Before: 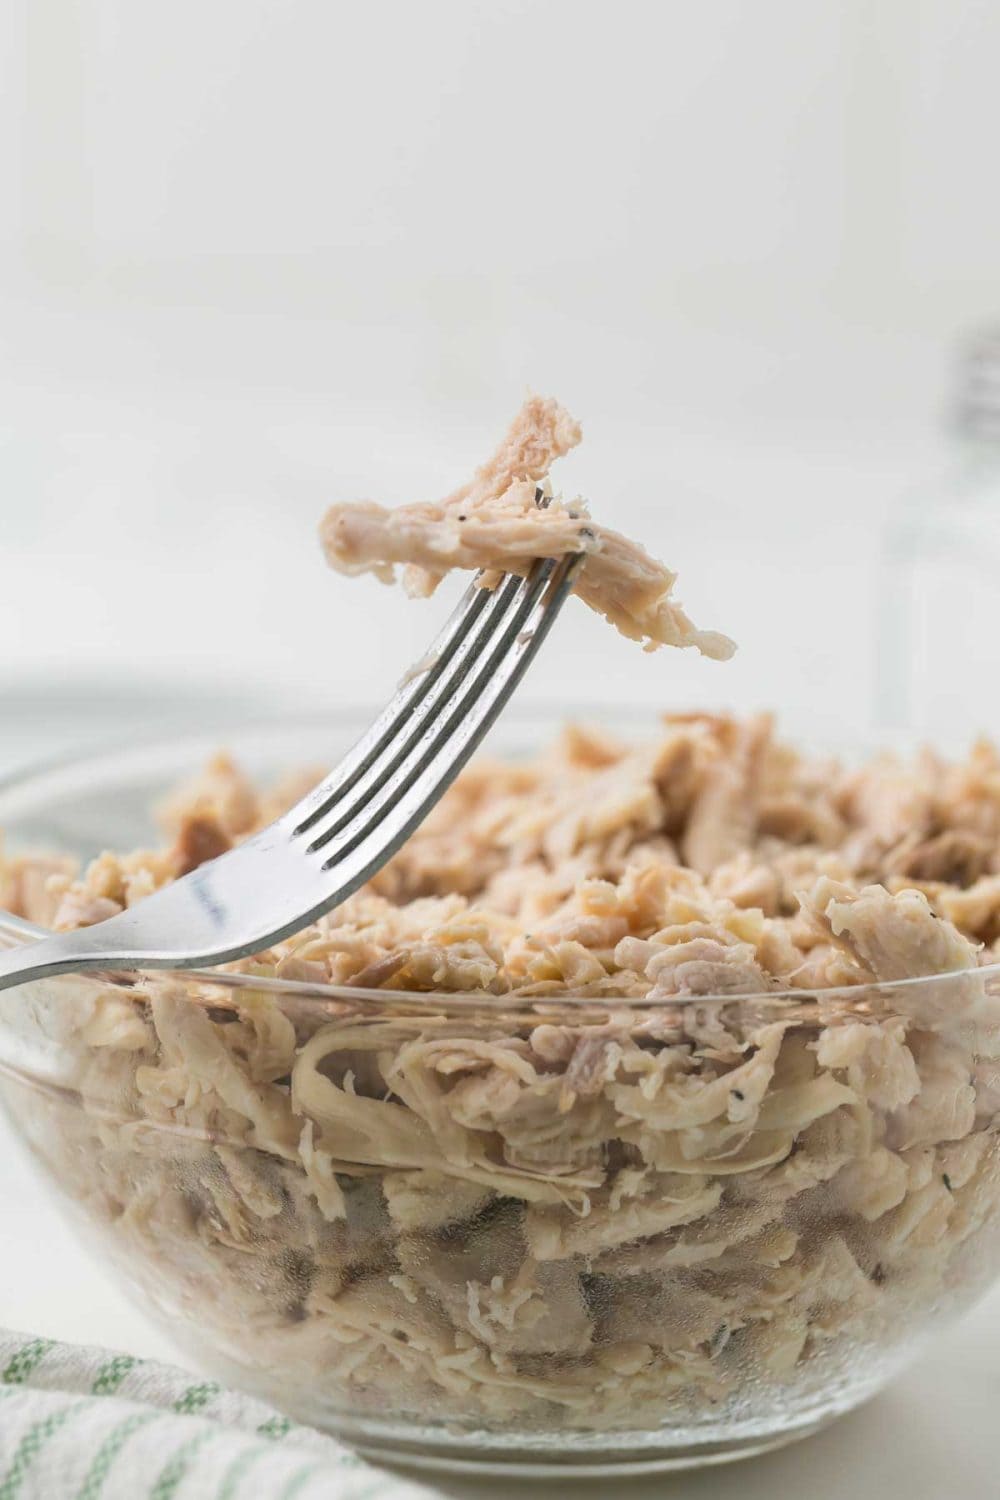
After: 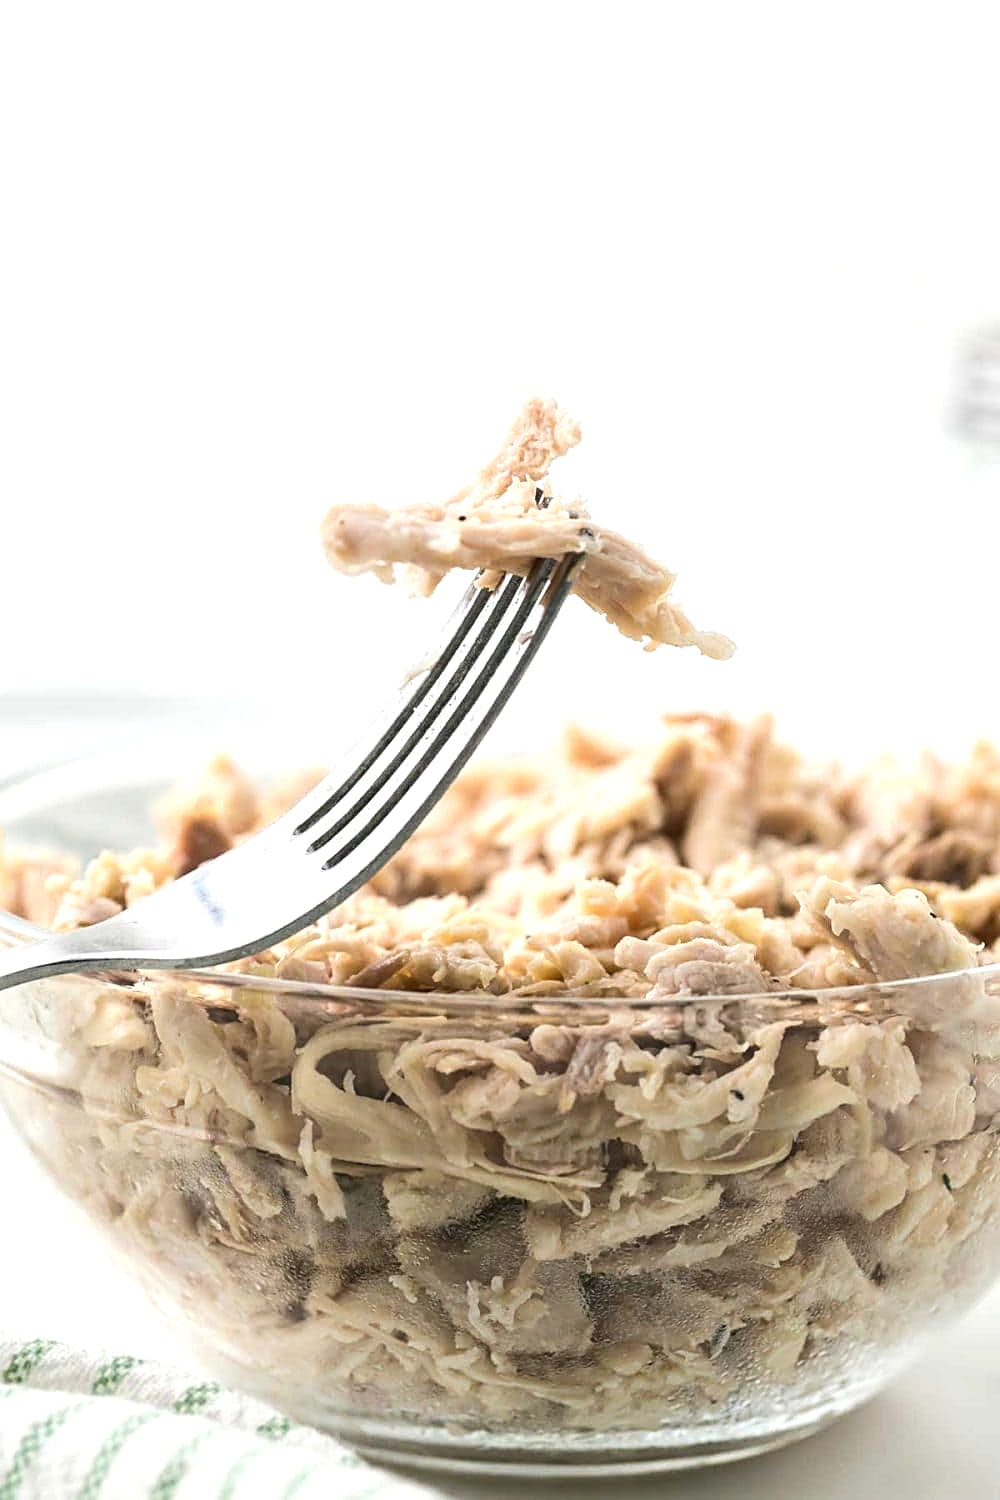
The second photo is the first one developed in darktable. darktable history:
tone equalizer: -8 EV -0.711 EV, -7 EV -0.666 EV, -6 EV -0.584 EV, -5 EV -0.397 EV, -3 EV 0.368 EV, -2 EV 0.6 EV, -1 EV 0.676 EV, +0 EV 0.778 EV, edges refinement/feathering 500, mask exposure compensation -1.57 EV, preserve details no
sharpen: on, module defaults
